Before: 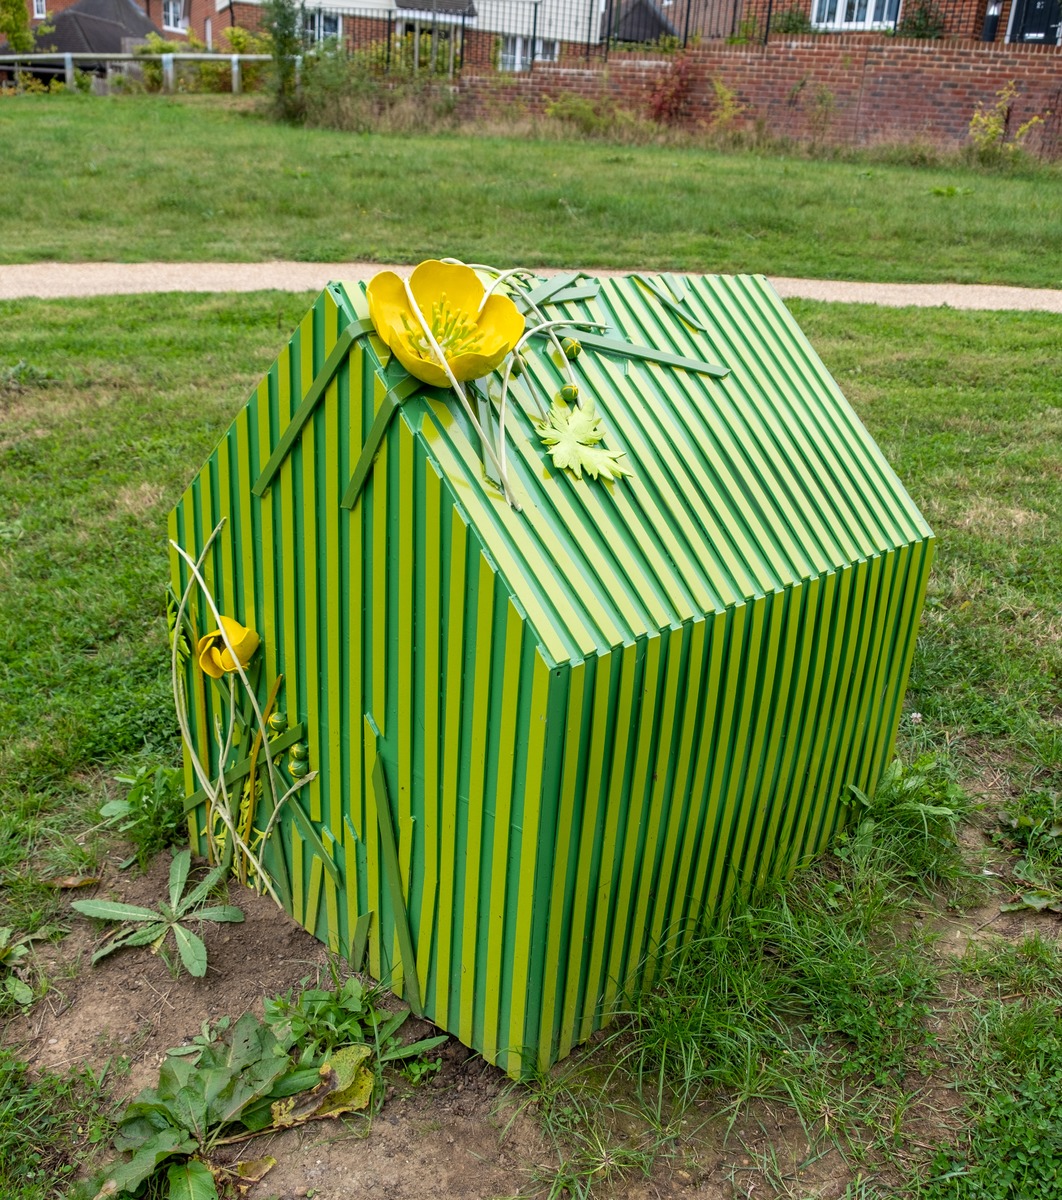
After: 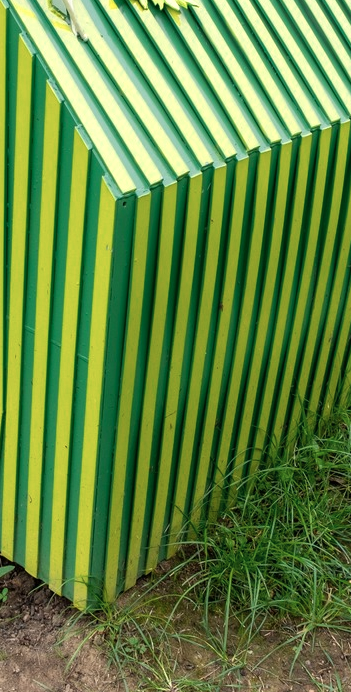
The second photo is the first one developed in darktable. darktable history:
crop: left 40.878%, top 39.176%, right 25.993%, bottom 3.081%
color zones: curves: ch0 [(0.018, 0.548) (0.224, 0.64) (0.425, 0.447) (0.675, 0.575) (0.732, 0.579)]; ch1 [(0.066, 0.487) (0.25, 0.5) (0.404, 0.43) (0.75, 0.421) (0.956, 0.421)]; ch2 [(0.044, 0.561) (0.215, 0.465) (0.399, 0.544) (0.465, 0.548) (0.614, 0.447) (0.724, 0.43) (0.882, 0.623) (0.956, 0.632)]
